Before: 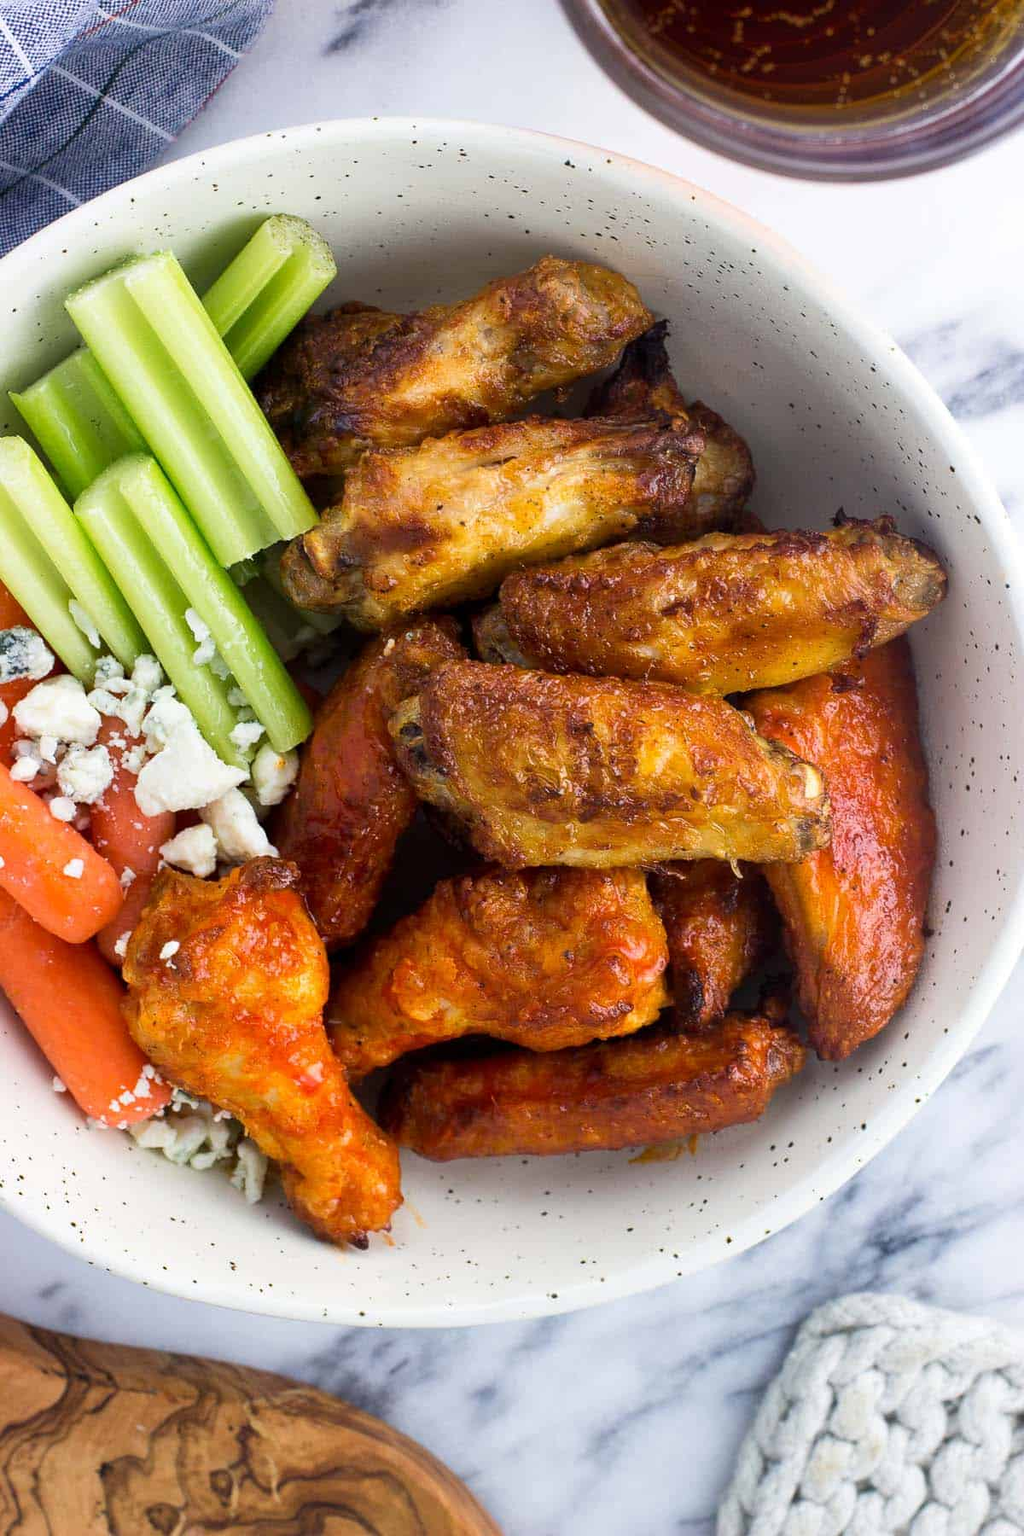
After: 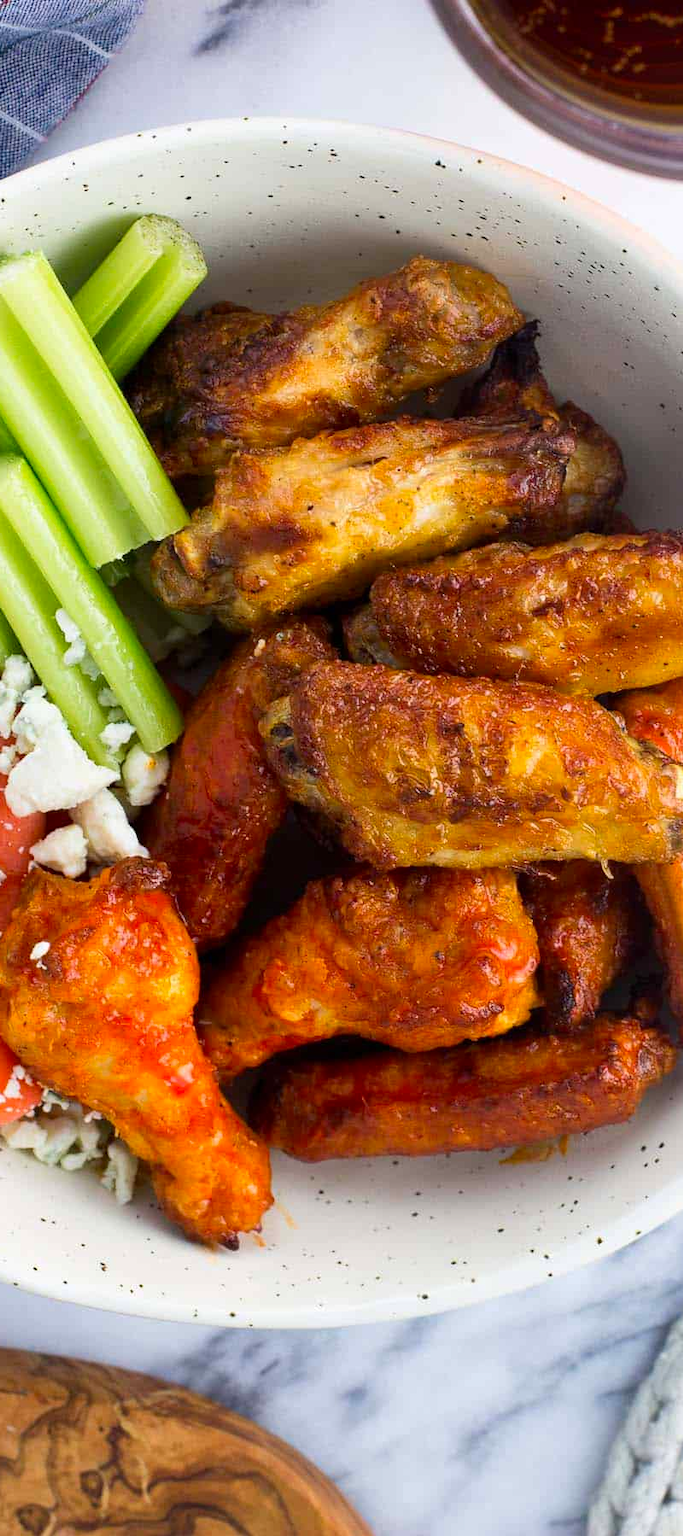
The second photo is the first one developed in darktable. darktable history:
contrast brightness saturation: contrast 0.041, saturation 0.156
crop and rotate: left 12.672%, right 20.54%
